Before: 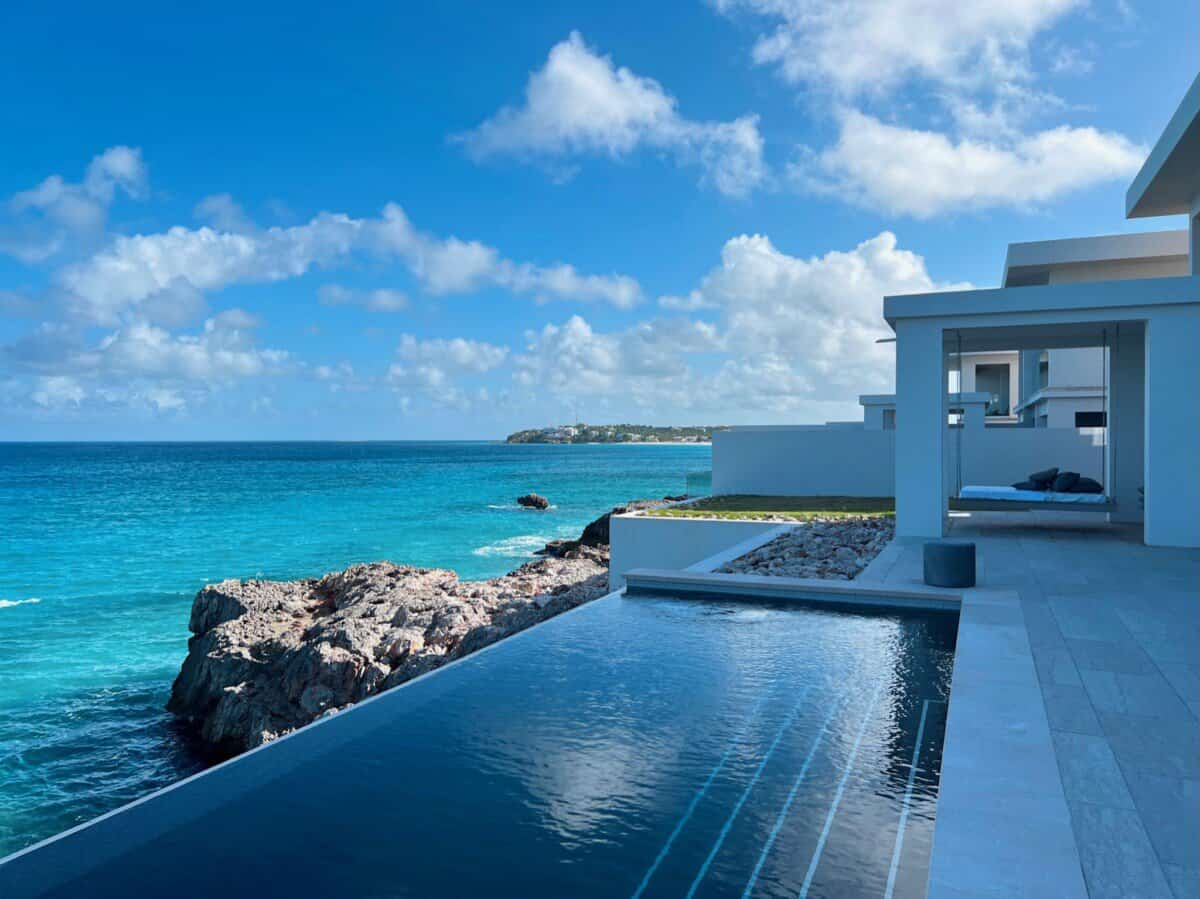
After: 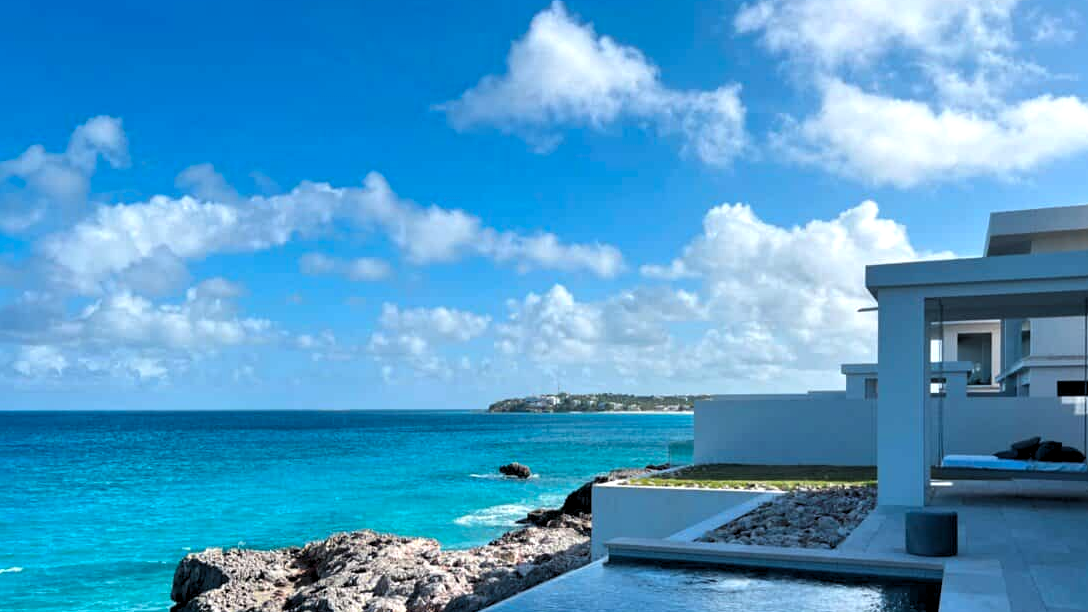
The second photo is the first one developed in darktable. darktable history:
levels: levels [0.052, 0.496, 0.908]
exposure: compensate highlight preservation false
crop: left 1.509%, top 3.452%, right 7.696%, bottom 28.452%
